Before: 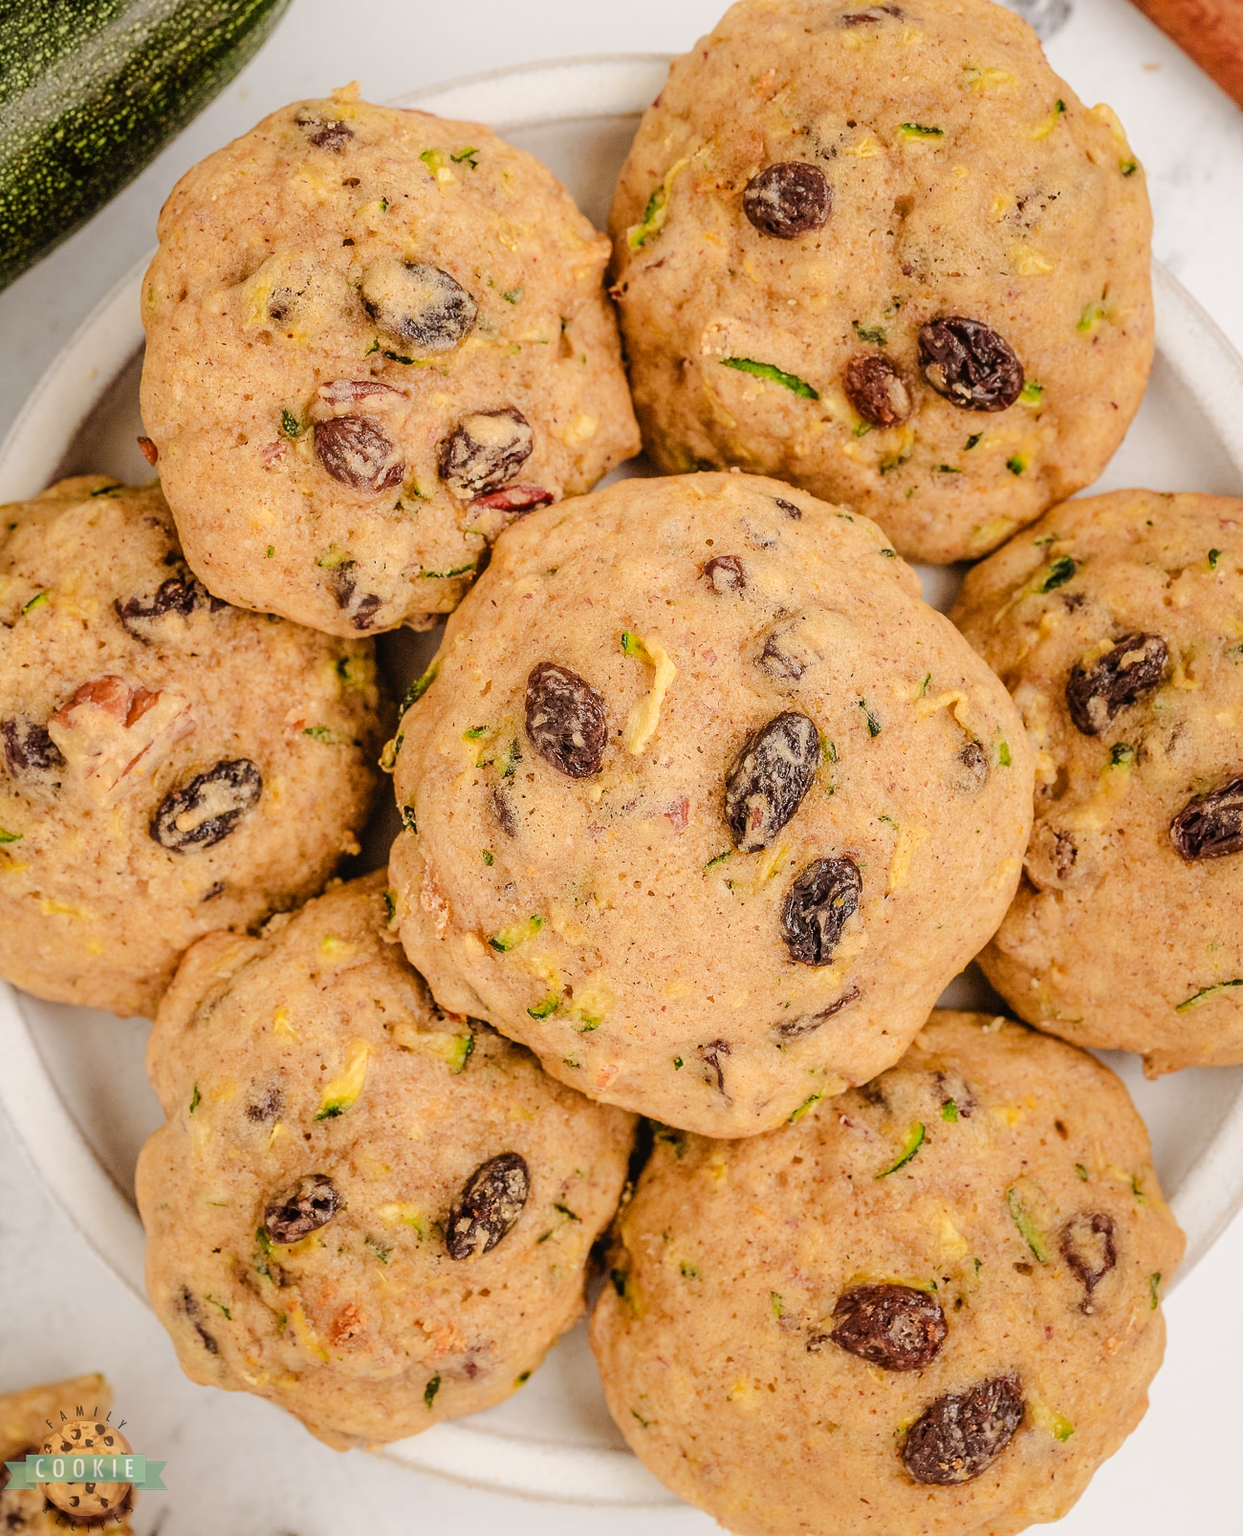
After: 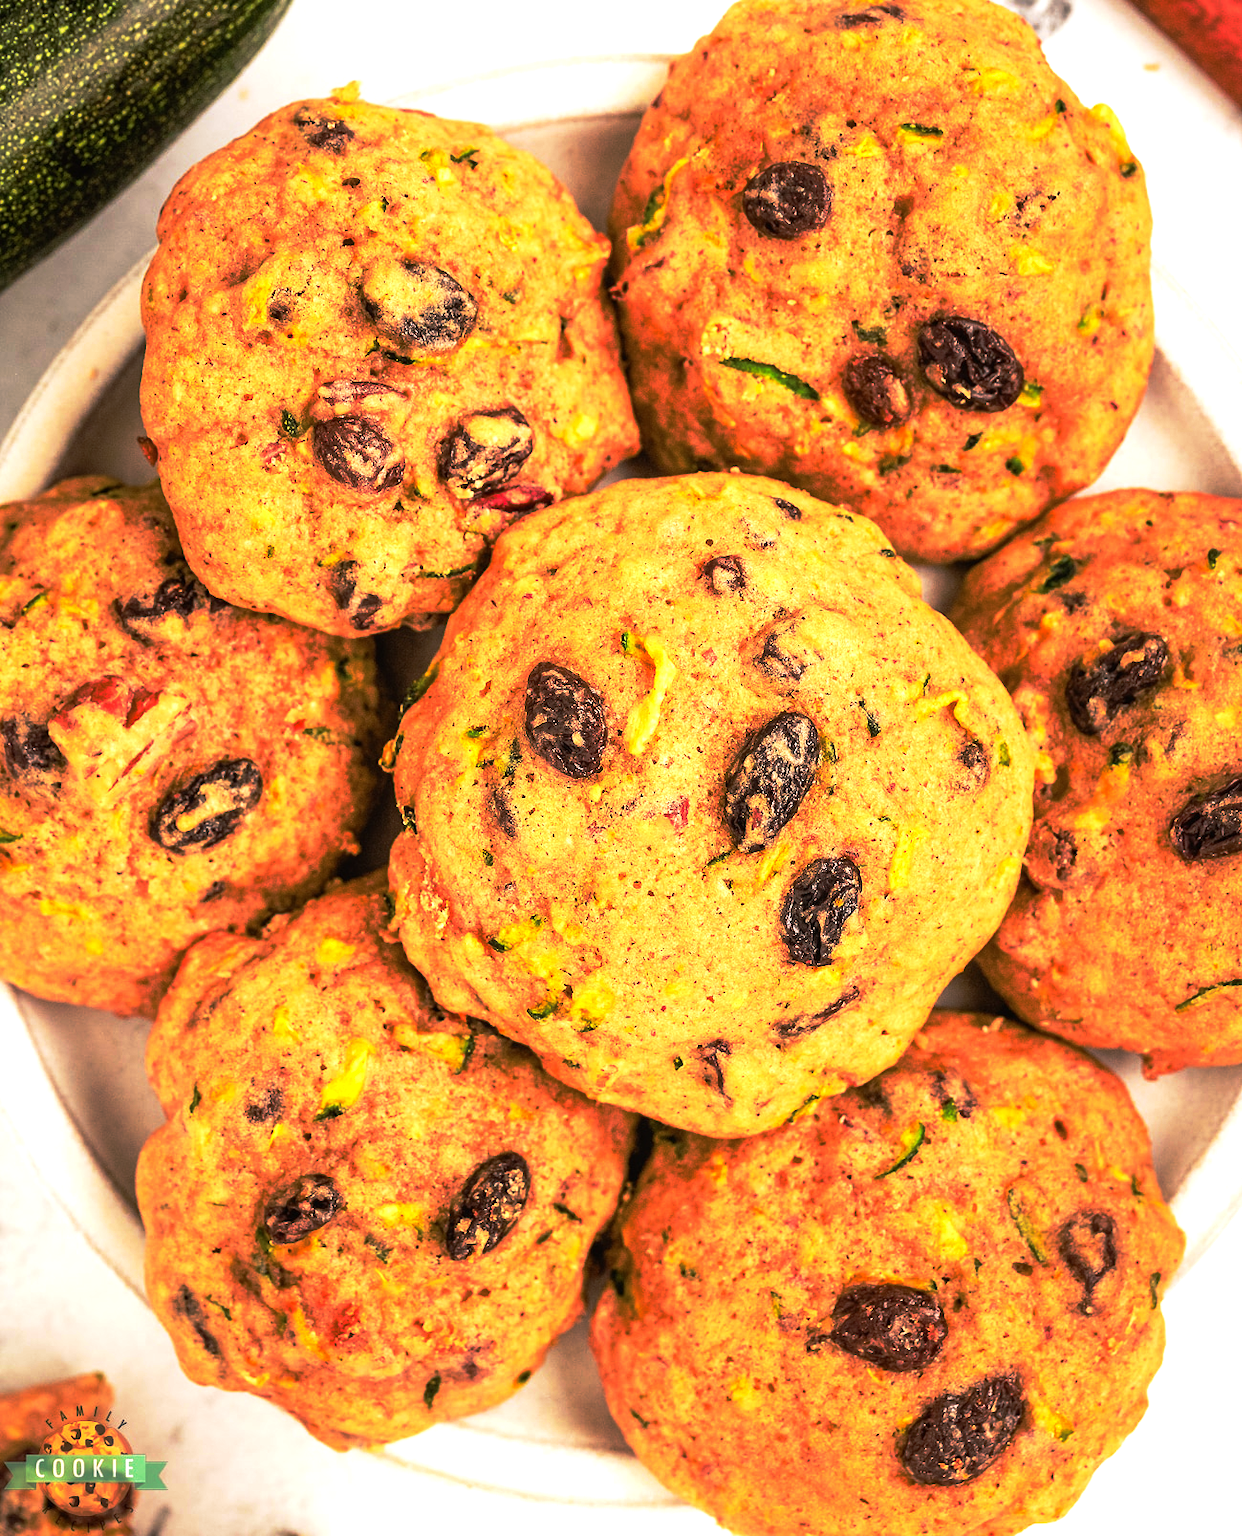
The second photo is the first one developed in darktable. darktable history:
base curve: curves: ch0 [(0, 0) (0.564, 0.291) (0.802, 0.731) (1, 1)], preserve colors none
exposure: exposure 0.767 EV, compensate exposure bias true, compensate highlight preservation false
